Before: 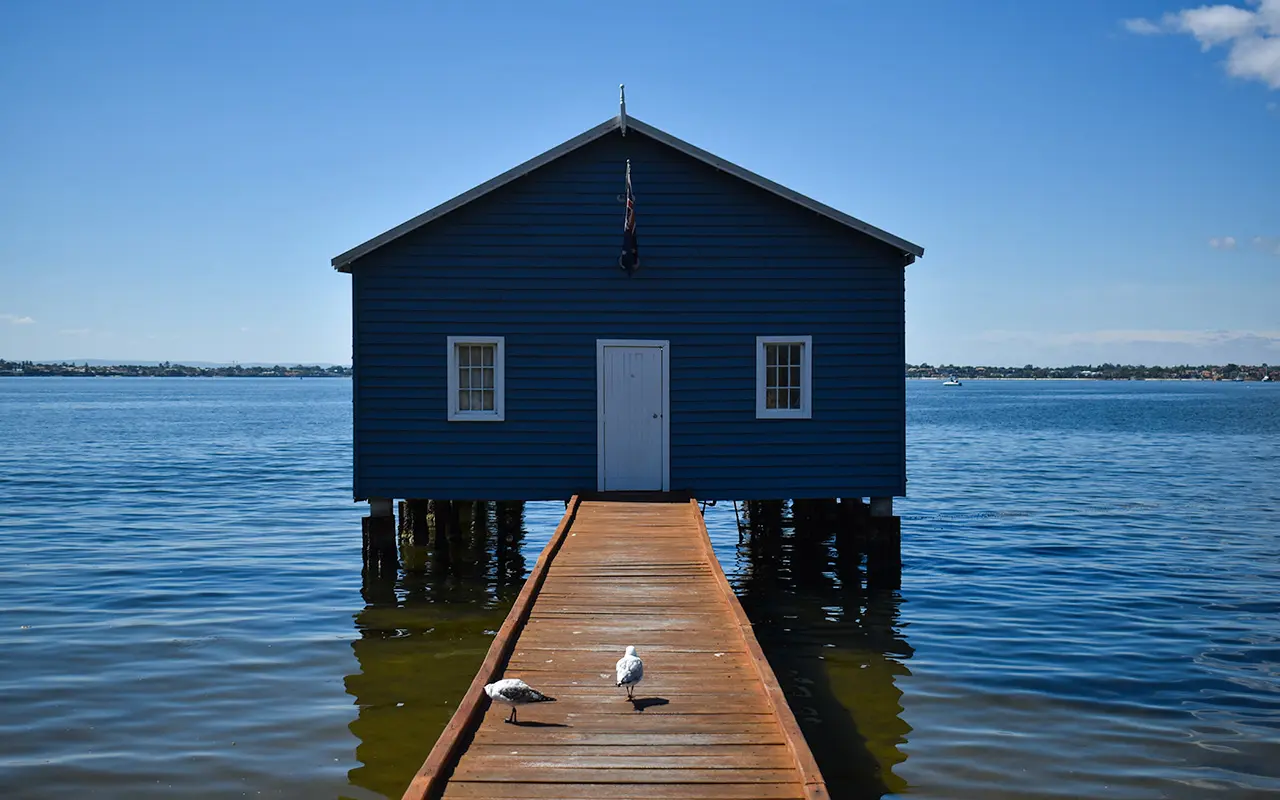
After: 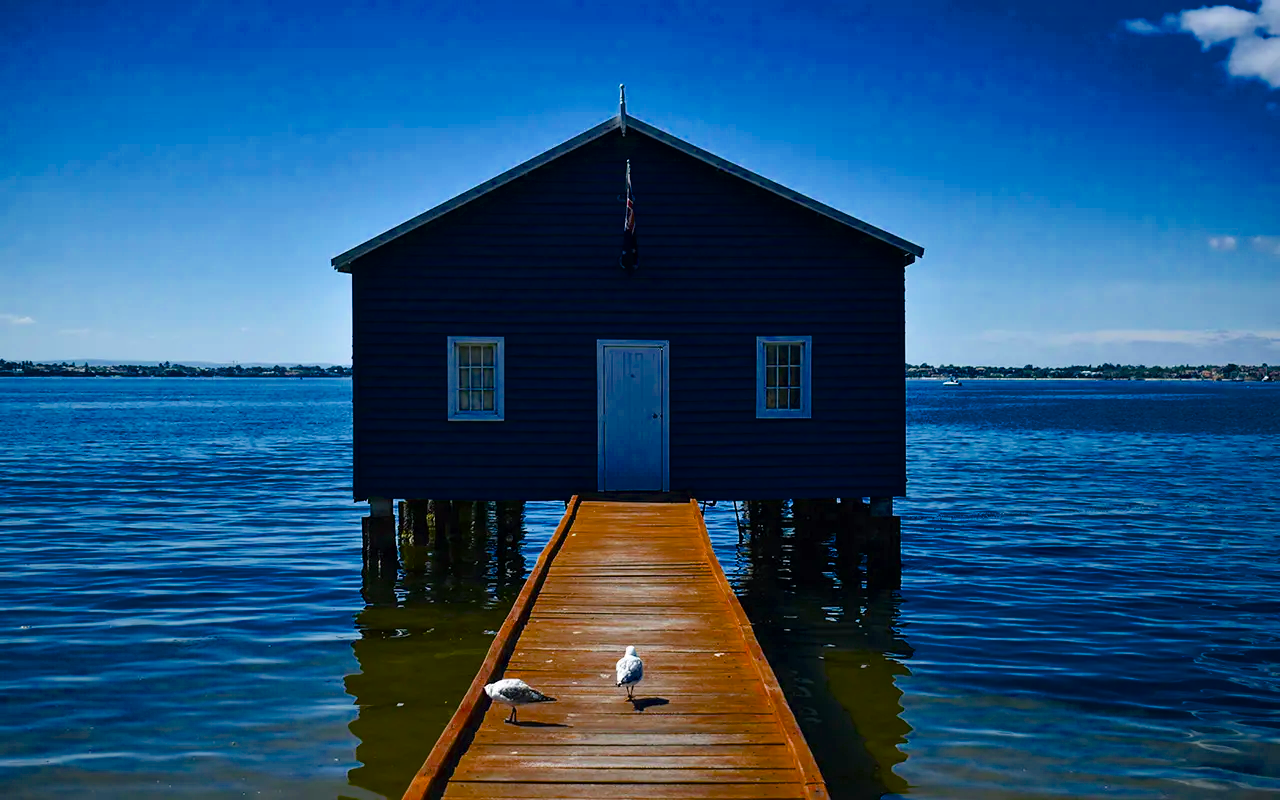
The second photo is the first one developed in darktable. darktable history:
color balance rgb: shadows lift › chroma 2.031%, shadows lift › hue 215.92°, perceptual saturation grading › global saturation 36.897%, perceptual saturation grading › shadows 35.643%, saturation formula JzAzBz (2021)
